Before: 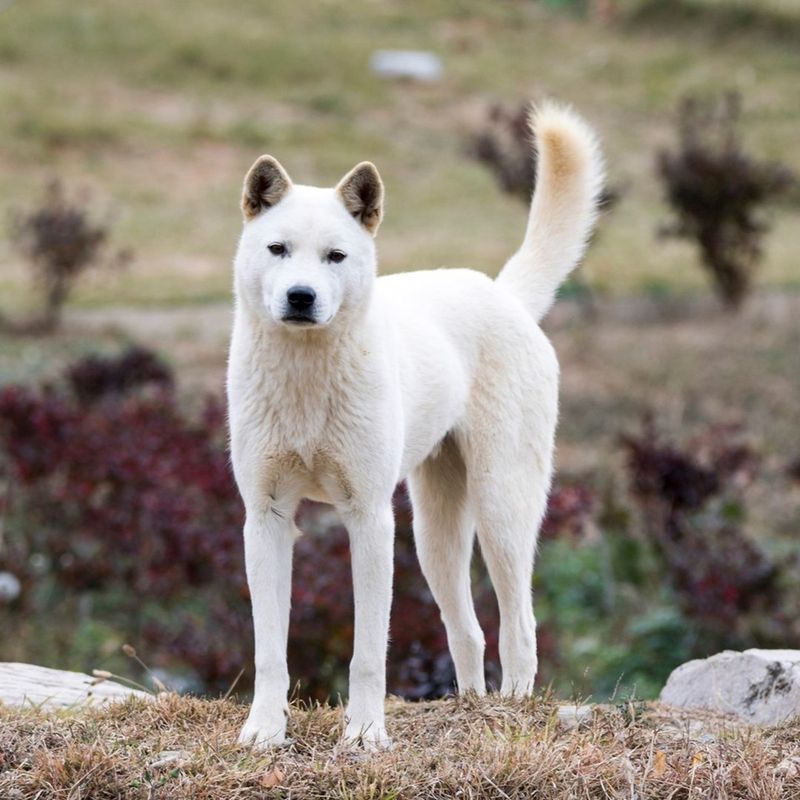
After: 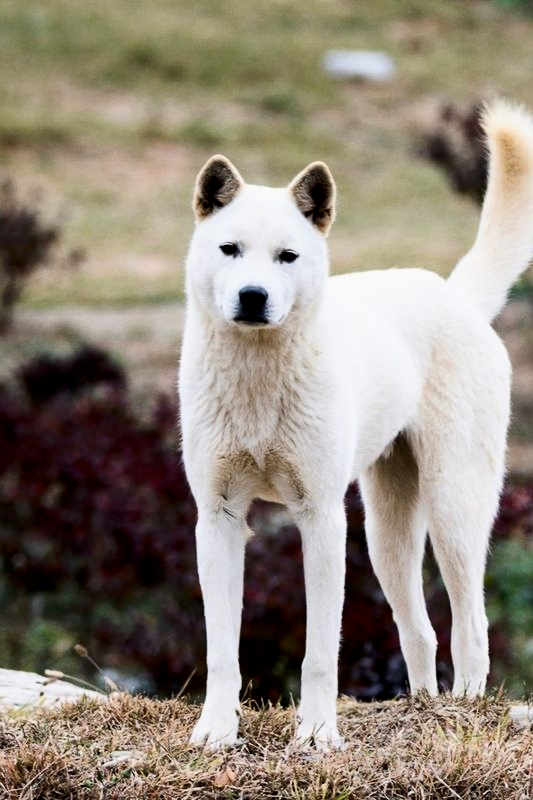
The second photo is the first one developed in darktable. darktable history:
crop and rotate: left 6.237%, right 27.044%
contrast brightness saturation: contrast 0.198, brightness -0.113, saturation 0.098
filmic rgb: black relative exposure -4.96 EV, white relative exposure 2.84 EV, threshold 5.97 EV, hardness 3.72, enable highlight reconstruction true
